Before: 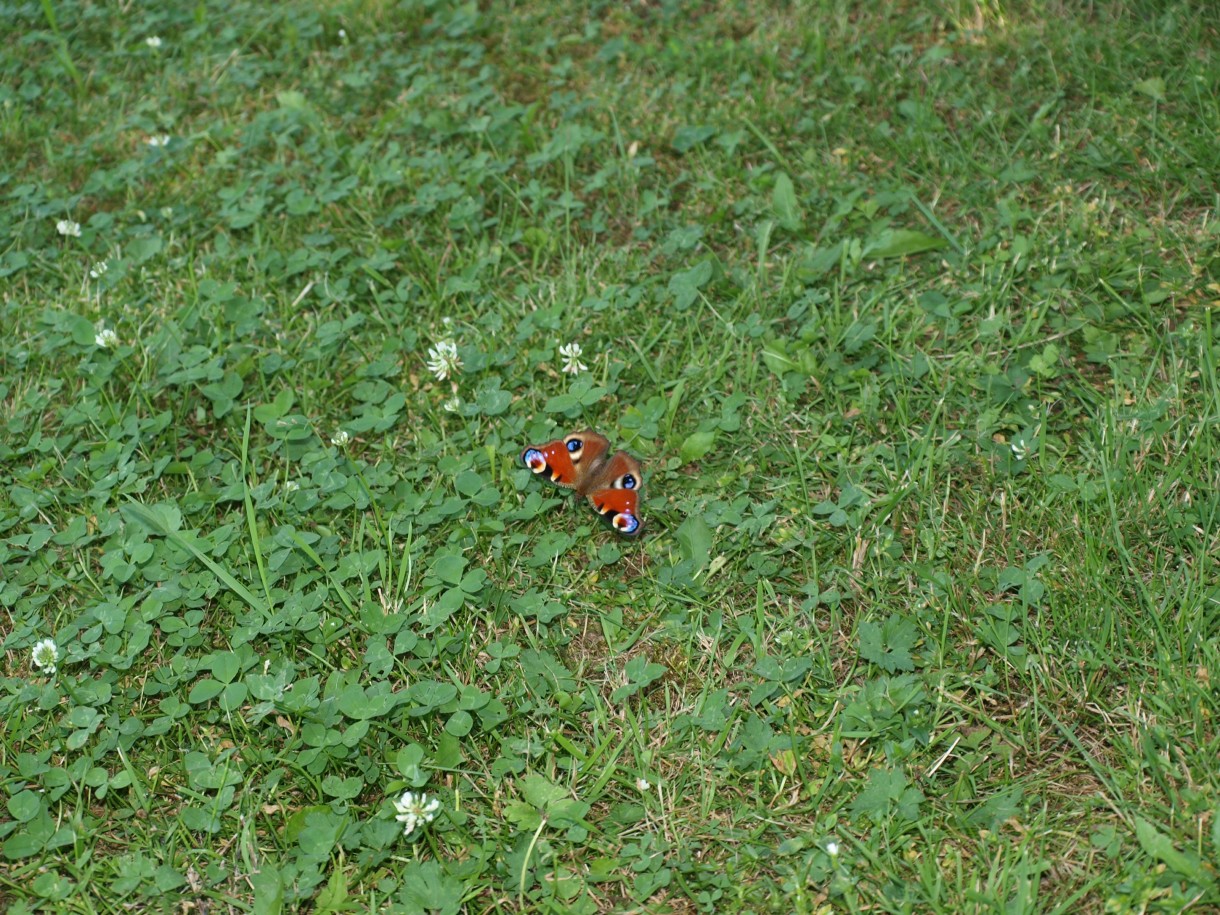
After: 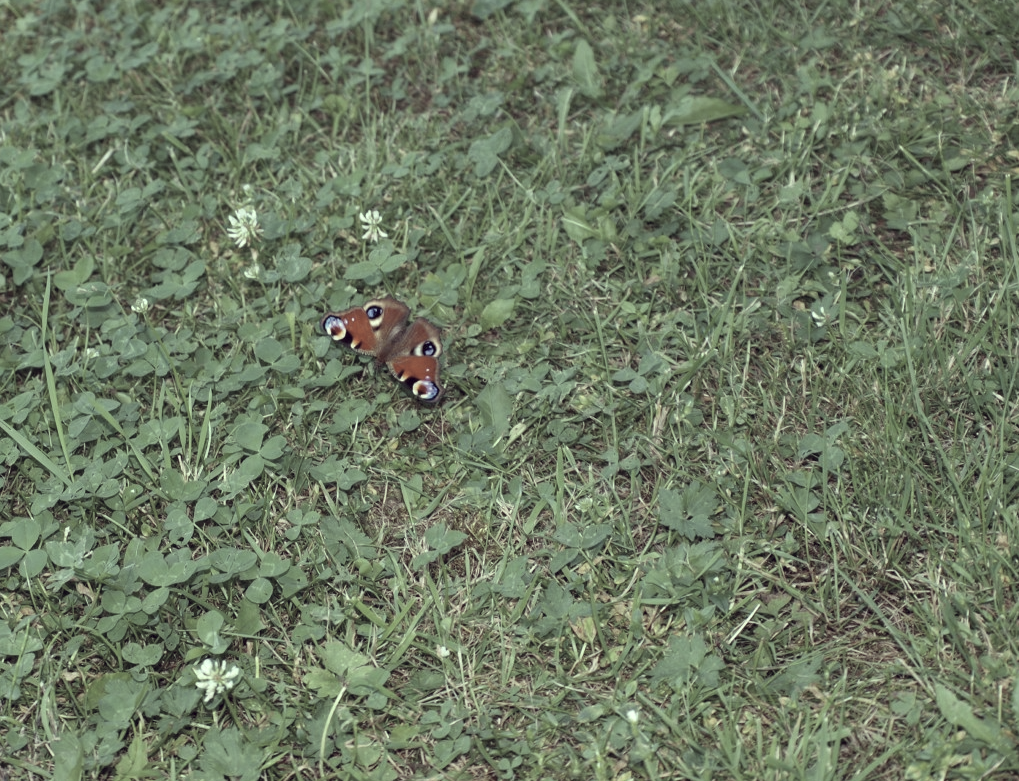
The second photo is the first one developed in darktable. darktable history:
color correction: highlights a* -20.21, highlights b* 20.53, shadows a* 19.75, shadows b* -21.23, saturation 0.417
crop: left 16.456%, top 14.6%
local contrast: highlights 104%, shadows 98%, detail 119%, midtone range 0.2
